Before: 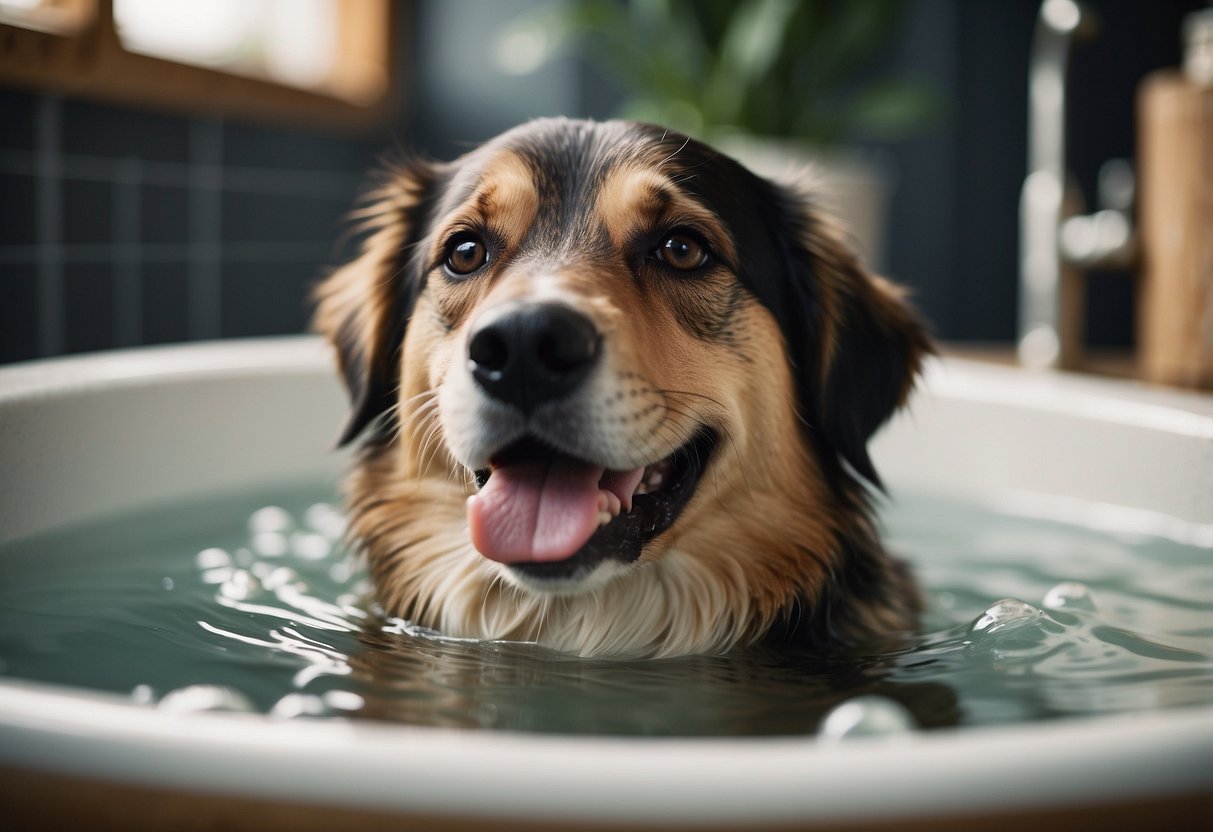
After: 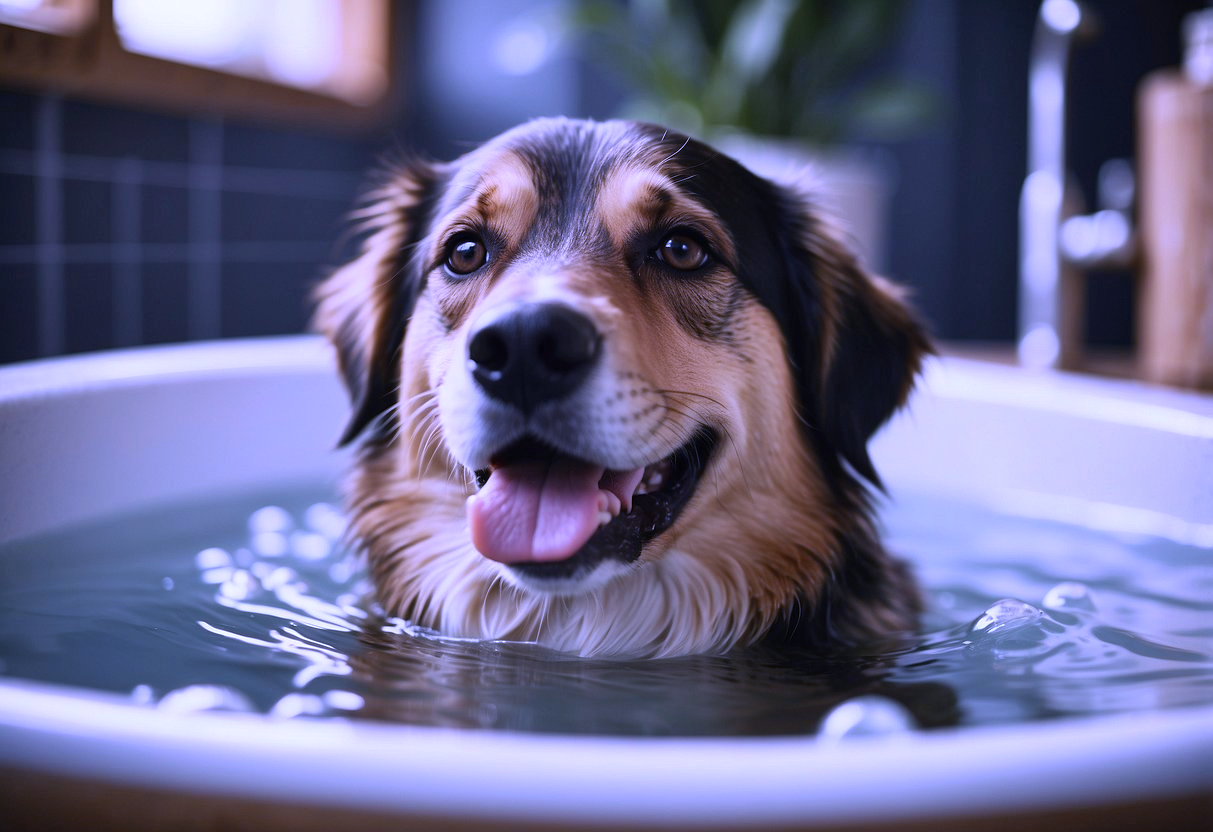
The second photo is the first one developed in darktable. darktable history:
white balance: red 0.98, blue 1.61
shadows and highlights: shadows 32.83, highlights -47.7, soften with gaussian
